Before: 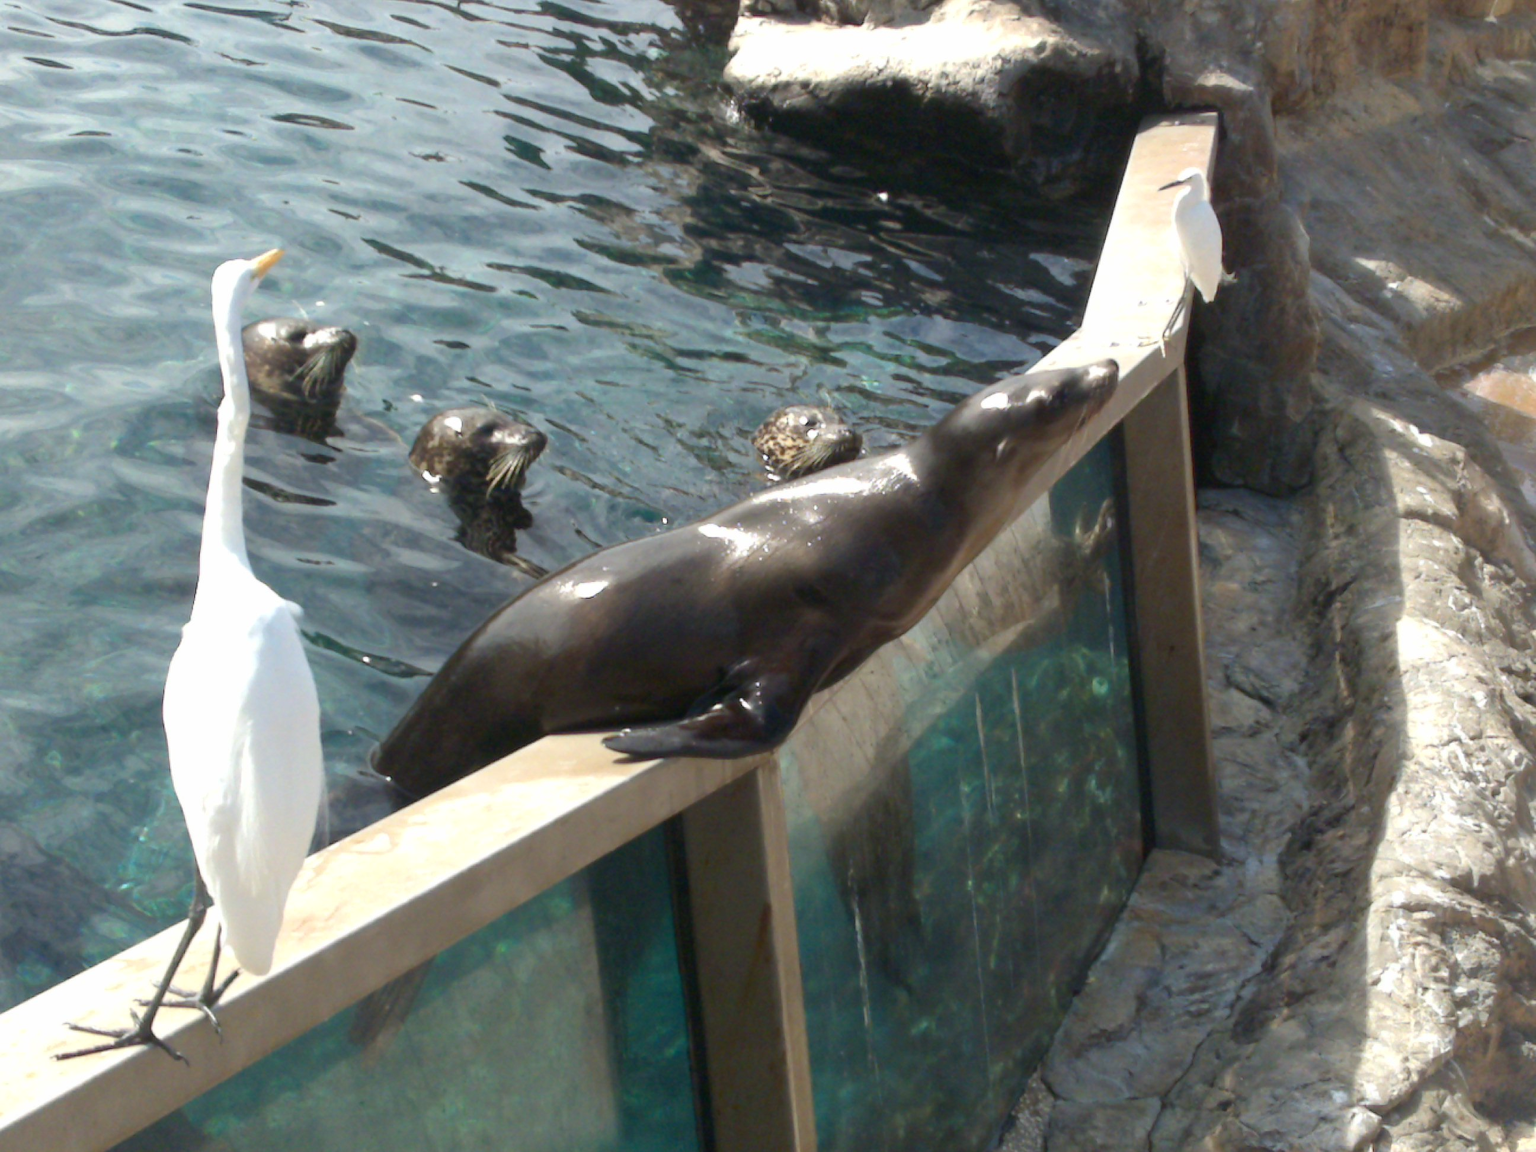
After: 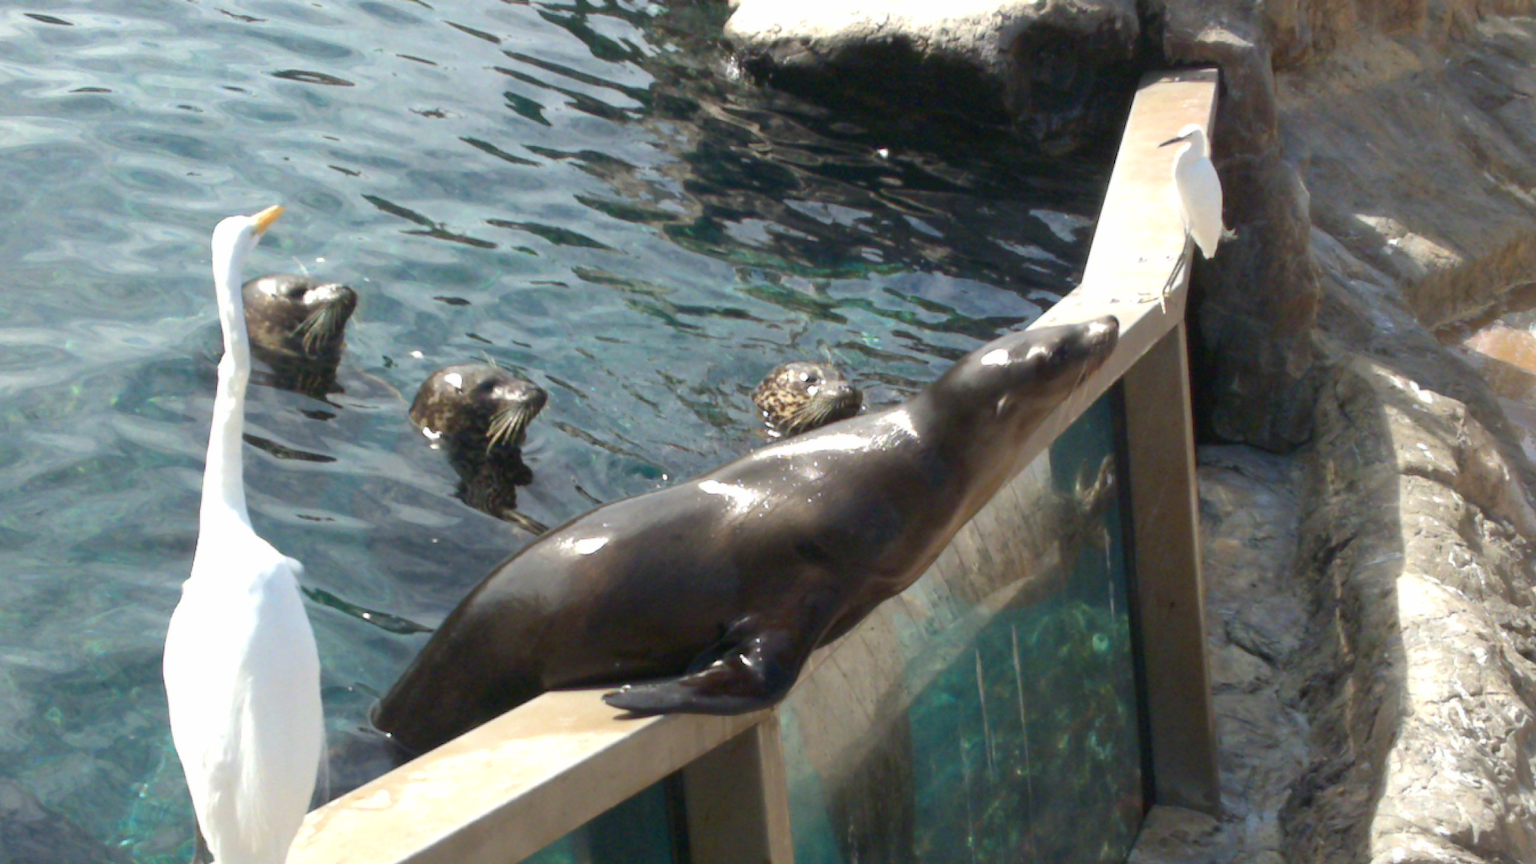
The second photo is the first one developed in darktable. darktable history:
crop: top 3.857%, bottom 21.132%
color correction: saturation 1.1
